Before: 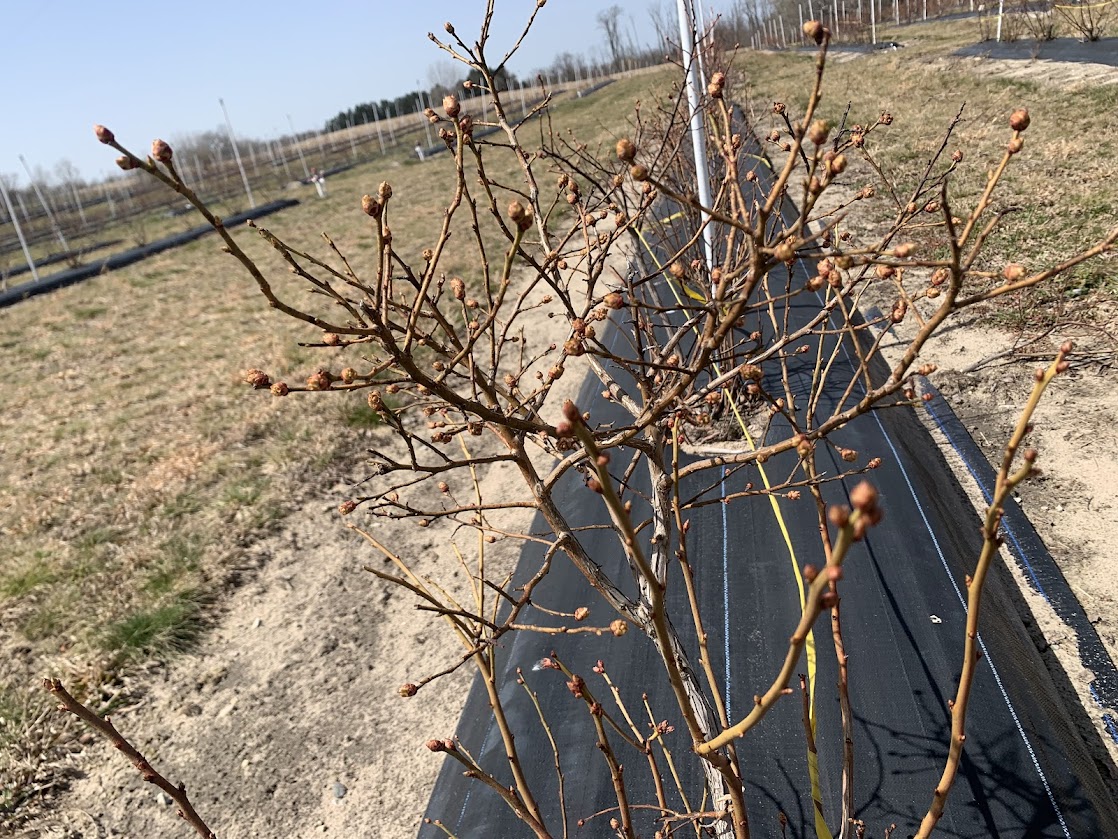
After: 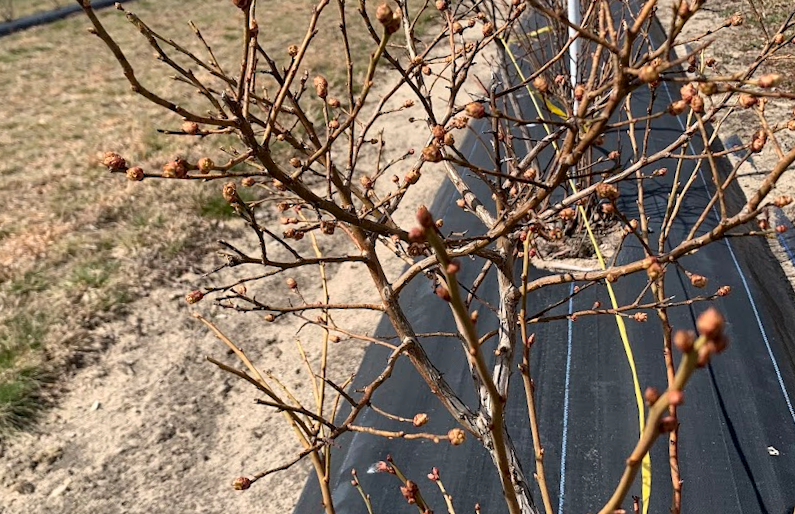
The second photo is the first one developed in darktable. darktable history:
crop and rotate: angle -4.16°, left 9.727%, top 20.842%, right 12.456%, bottom 12.119%
shadows and highlights: radius 126.3, shadows 30.43, highlights -31.05, low approximation 0.01, soften with gaussian
local contrast: mode bilateral grid, contrast 20, coarseness 50, detail 119%, midtone range 0.2
